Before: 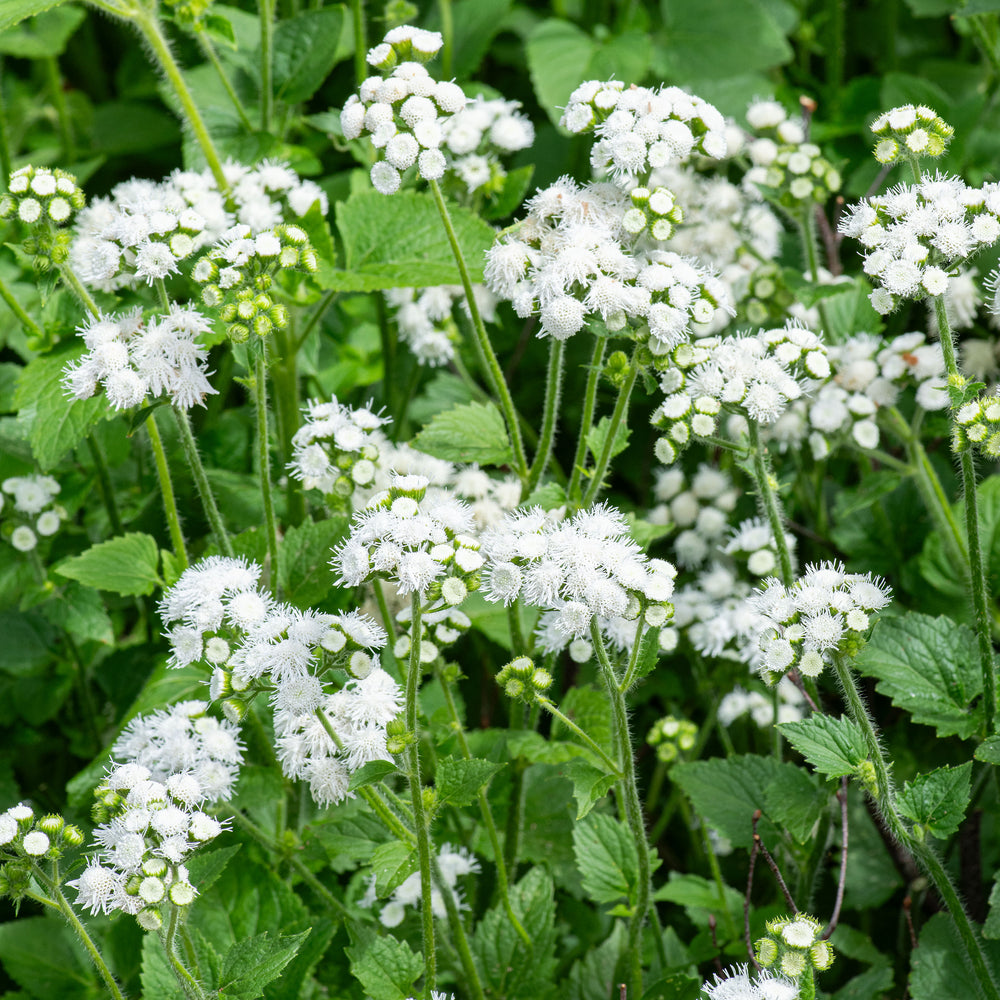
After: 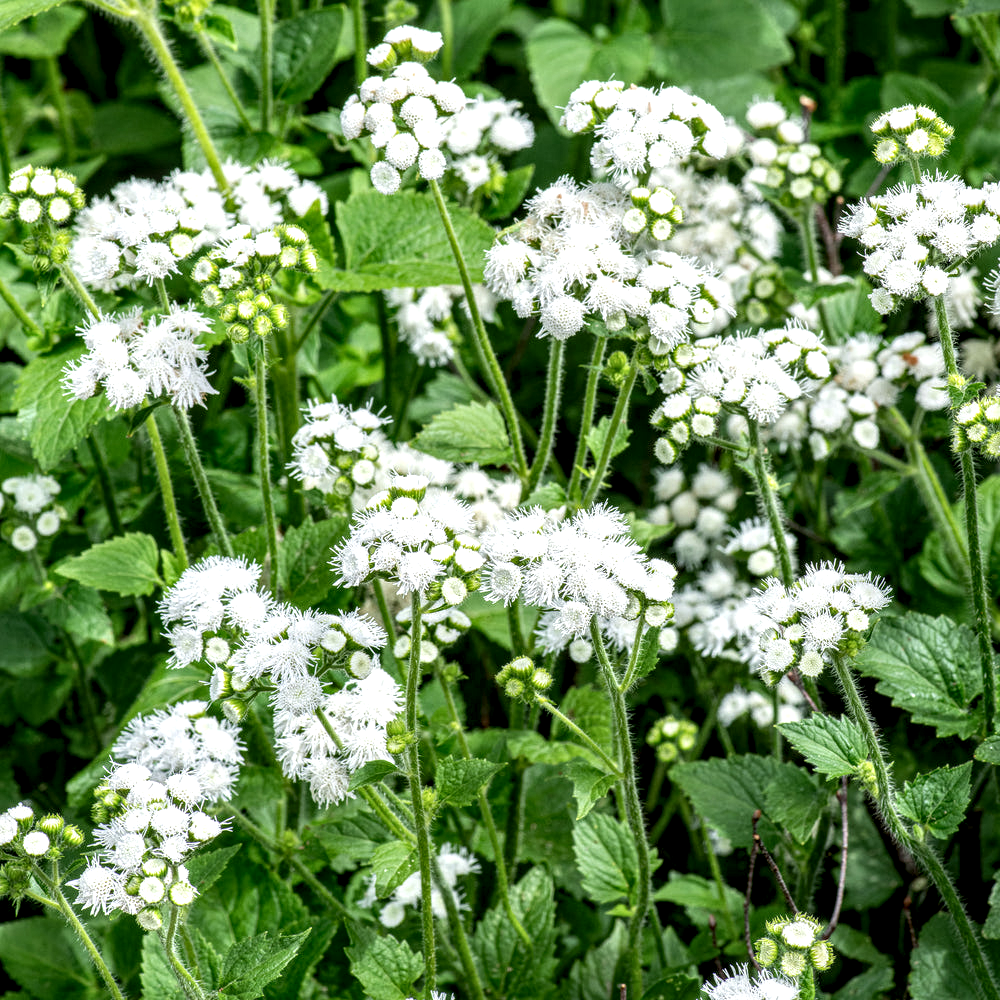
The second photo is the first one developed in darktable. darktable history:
local contrast: highlights 79%, shadows 56%, detail 175%, midtone range 0.428
exposure: compensate highlight preservation false
